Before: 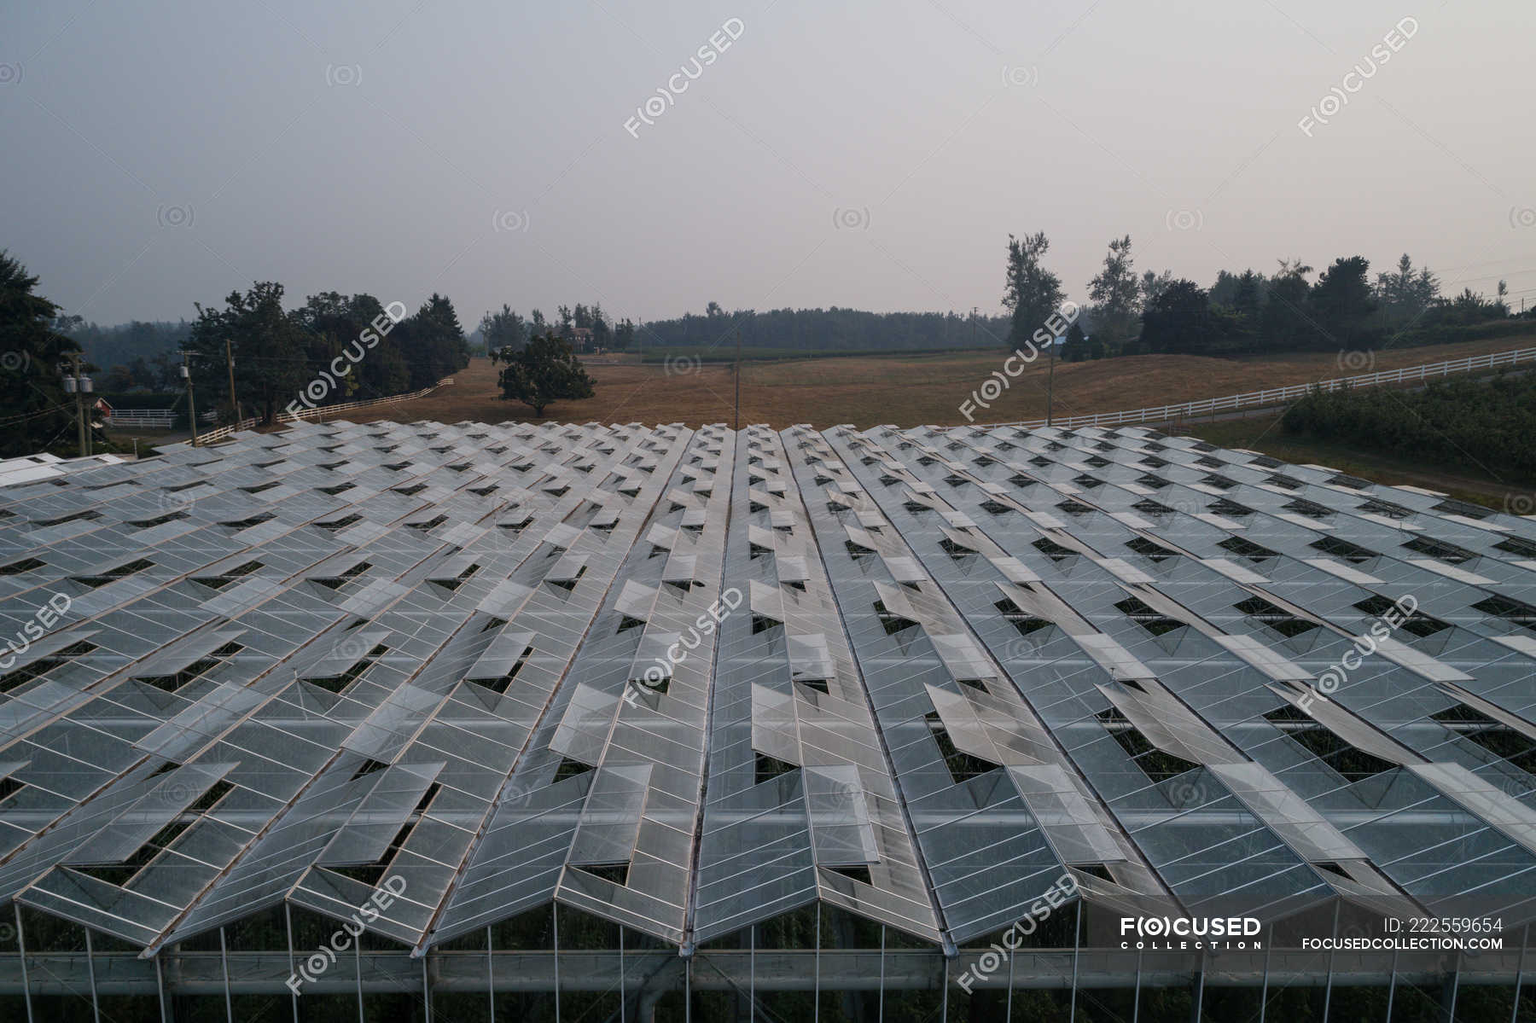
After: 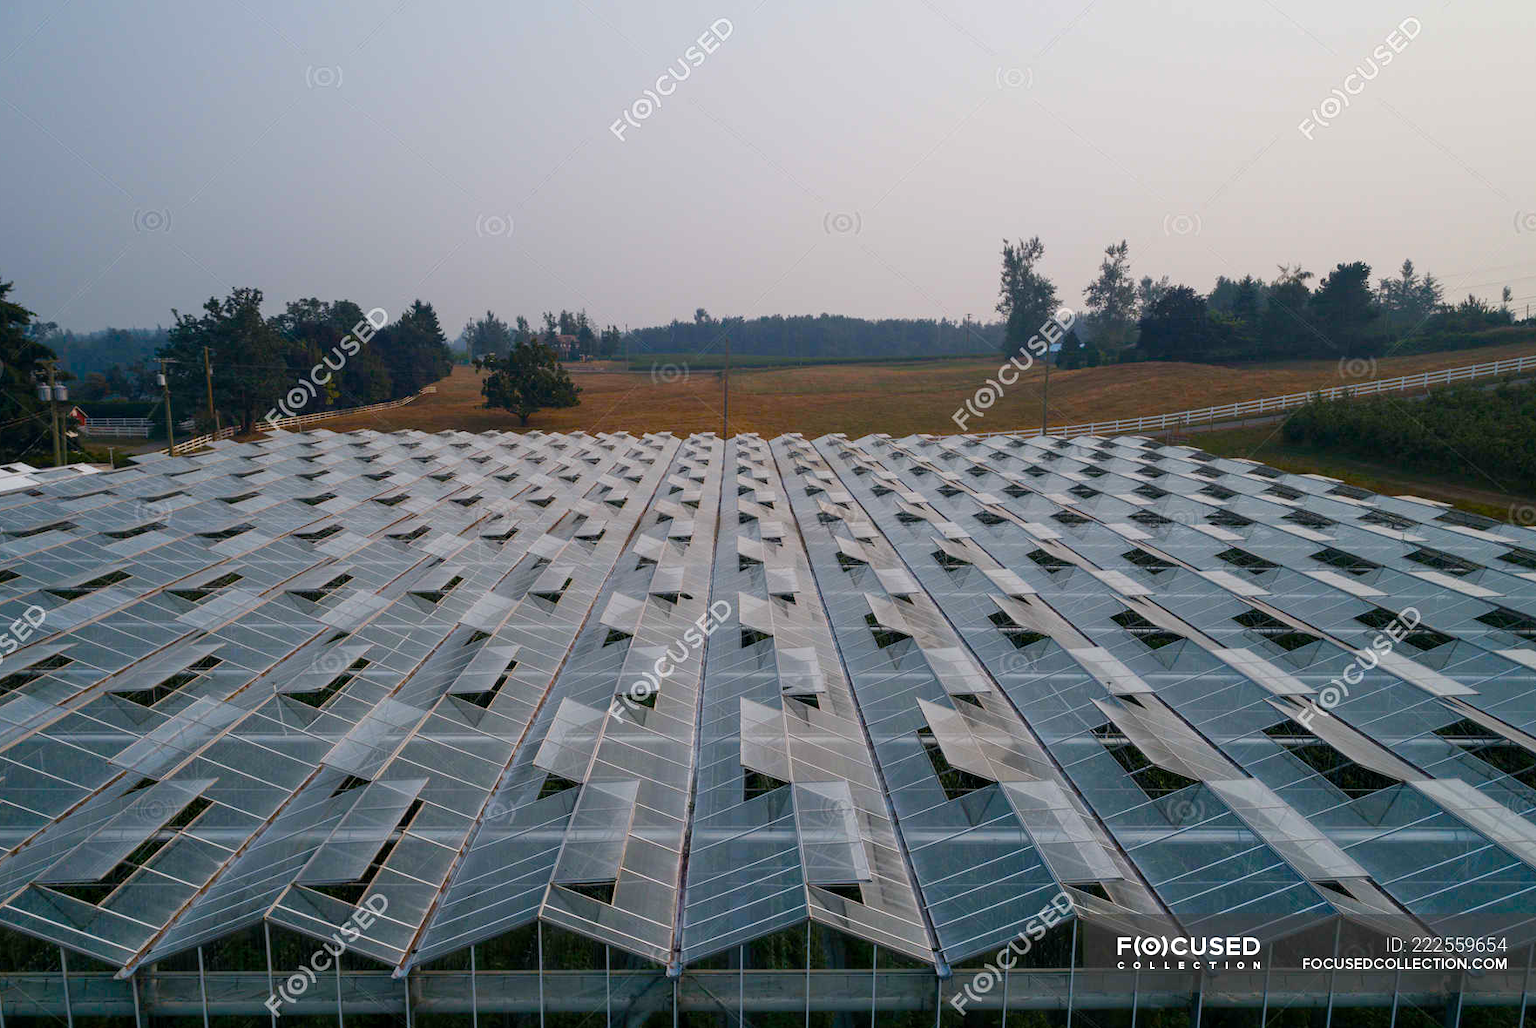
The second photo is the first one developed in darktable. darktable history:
color balance rgb: linear chroma grading › global chroma 15.173%, perceptual saturation grading › global saturation 20%, perceptual saturation grading › highlights -25.301%, perceptual saturation grading › shadows 50.25%, global vibrance 14.754%
exposure: black level correction 0.001, exposure 0.191 EV, compensate highlight preservation false
crop: left 1.73%, right 0.28%, bottom 1.536%
